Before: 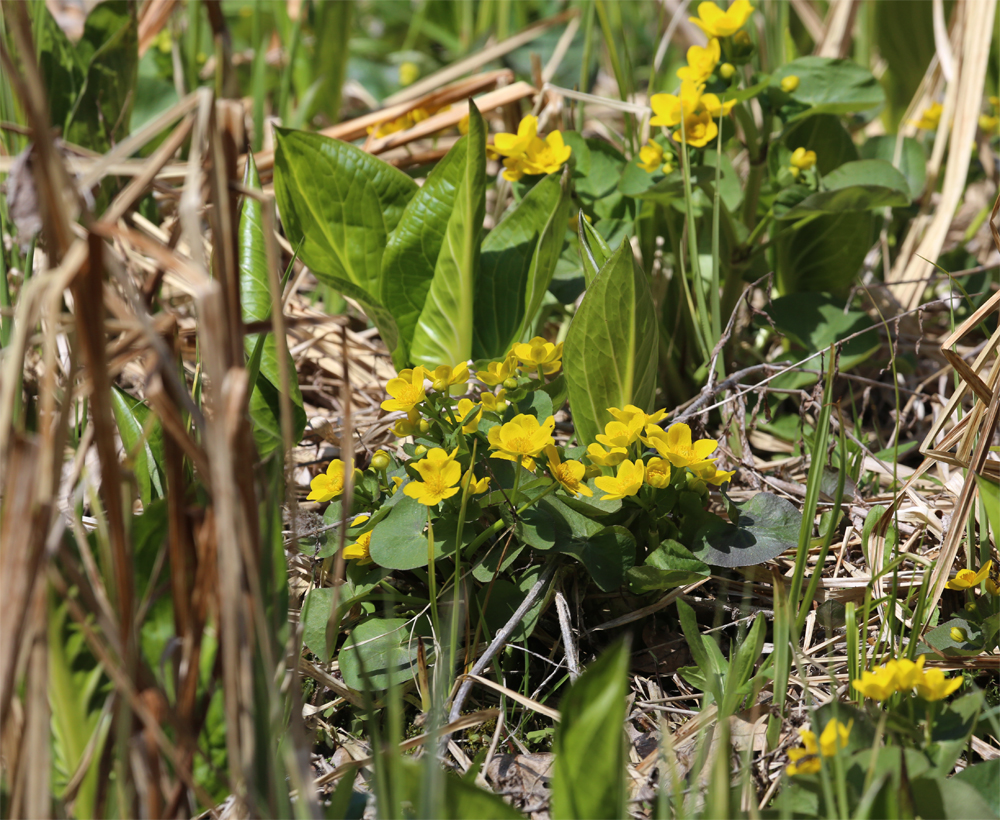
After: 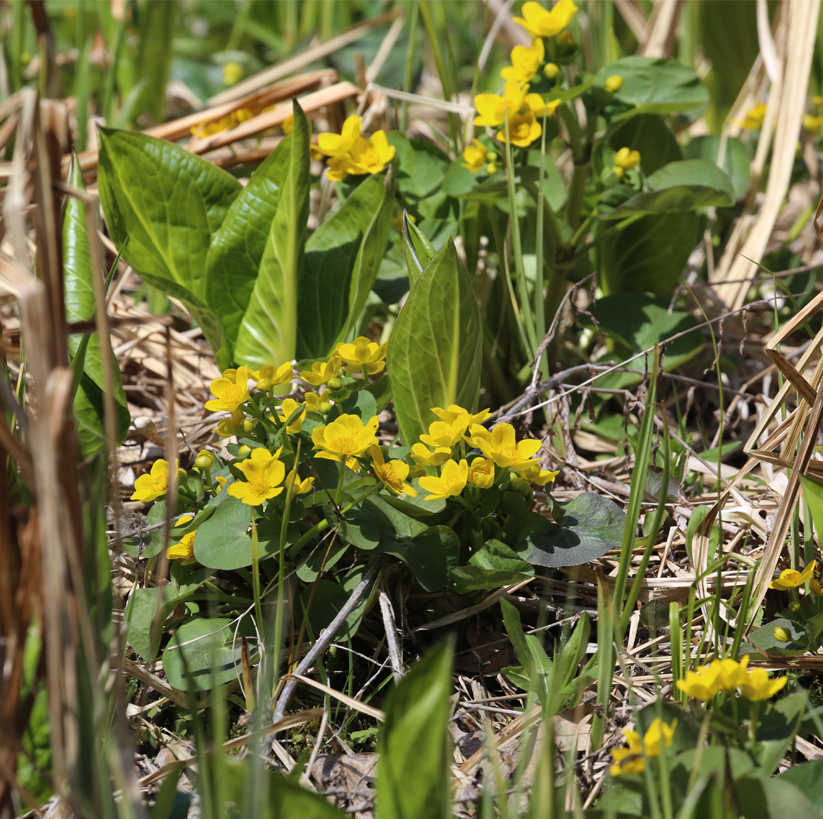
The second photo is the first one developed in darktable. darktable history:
crop: left 17.66%, bottom 0.036%
